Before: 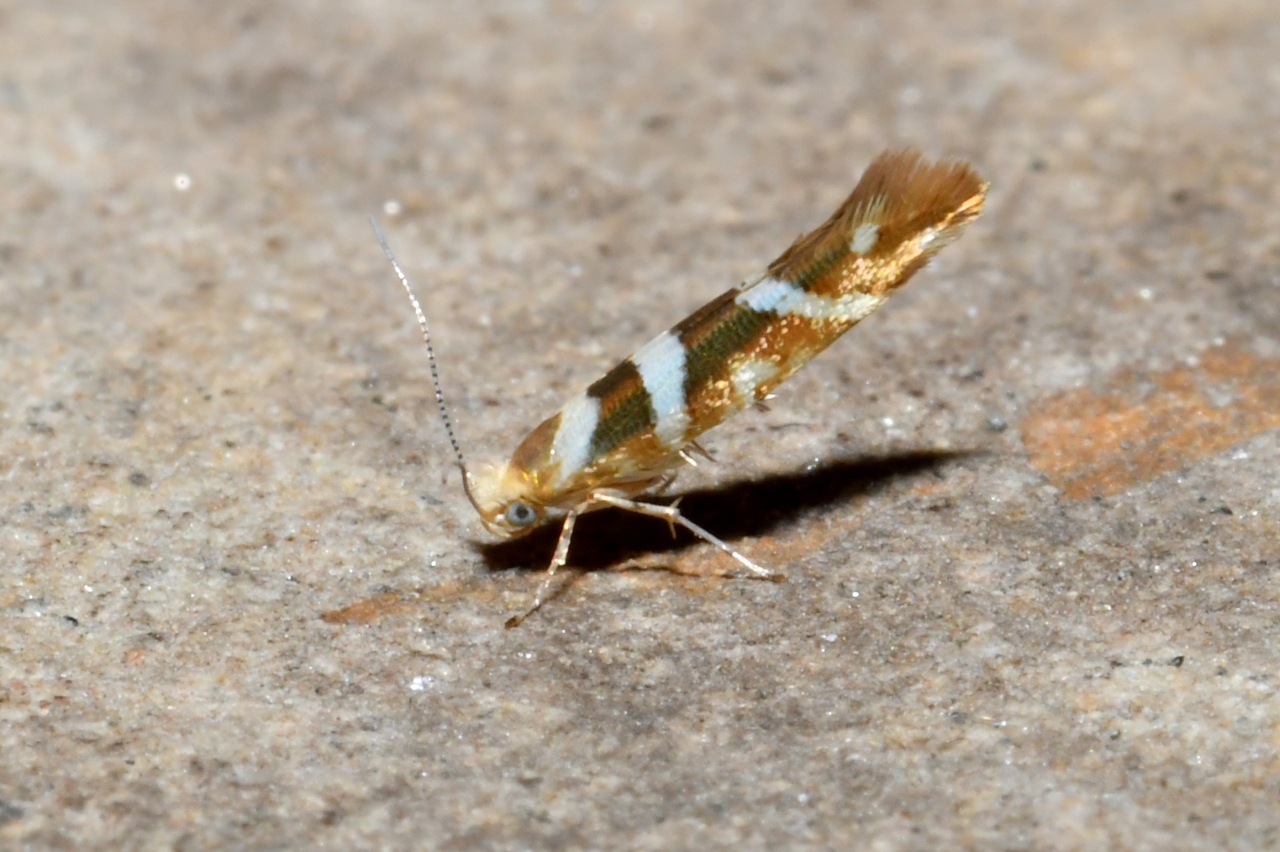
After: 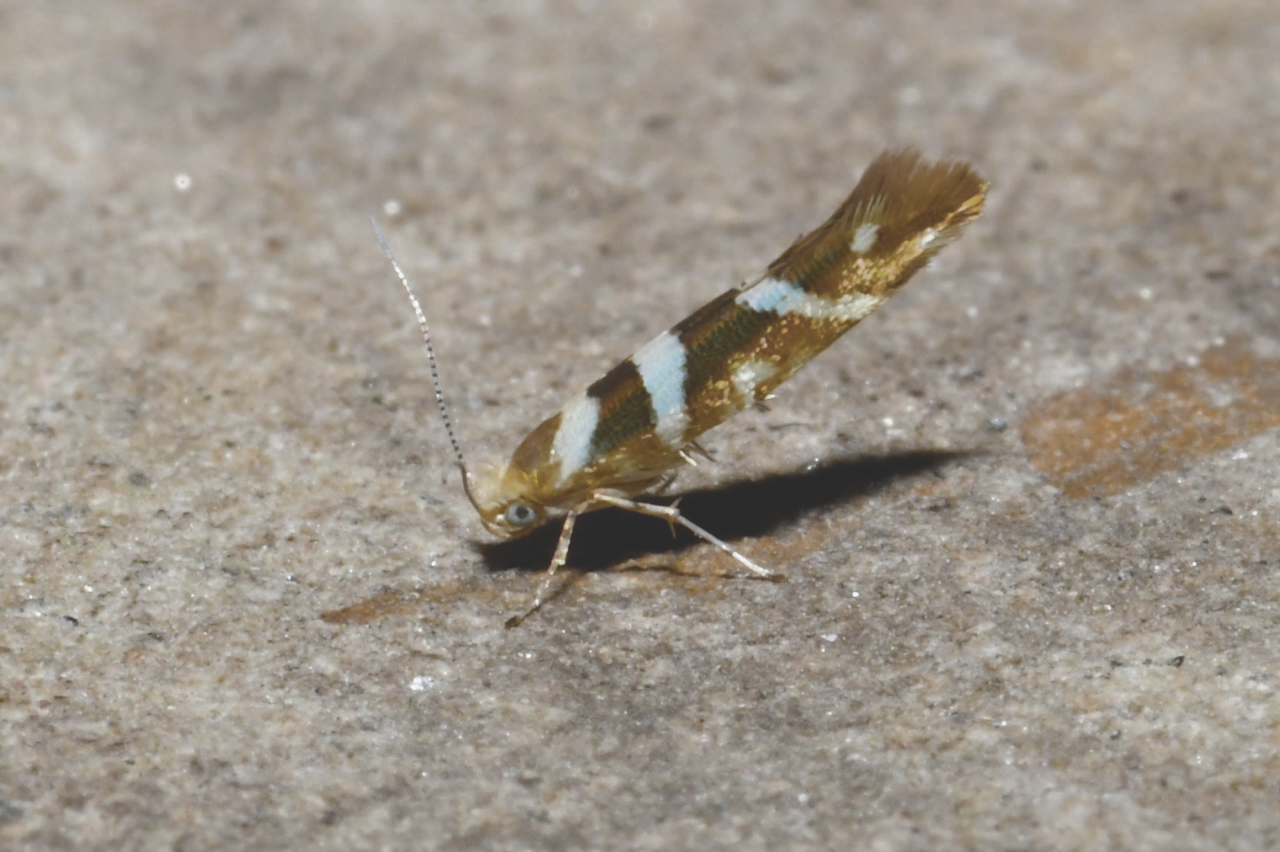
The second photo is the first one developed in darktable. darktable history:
color zones: curves: ch0 [(0, 0.487) (0.241, 0.395) (0.434, 0.373) (0.658, 0.412) (0.838, 0.487)]; ch1 [(0, 0) (0.053, 0.053) (0.211, 0.202) (0.579, 0.259) (0.781, 0.241)]
exposure: black level correction -0.026, exposure -0.119 EV, compensate highlight preservation false
color balance rgb: white fulcrum 1 EV, linear chroma grading › global chroma 14.786%, perceptual saturation grading › global saturation 30.508%, global vibrance 42.083%
